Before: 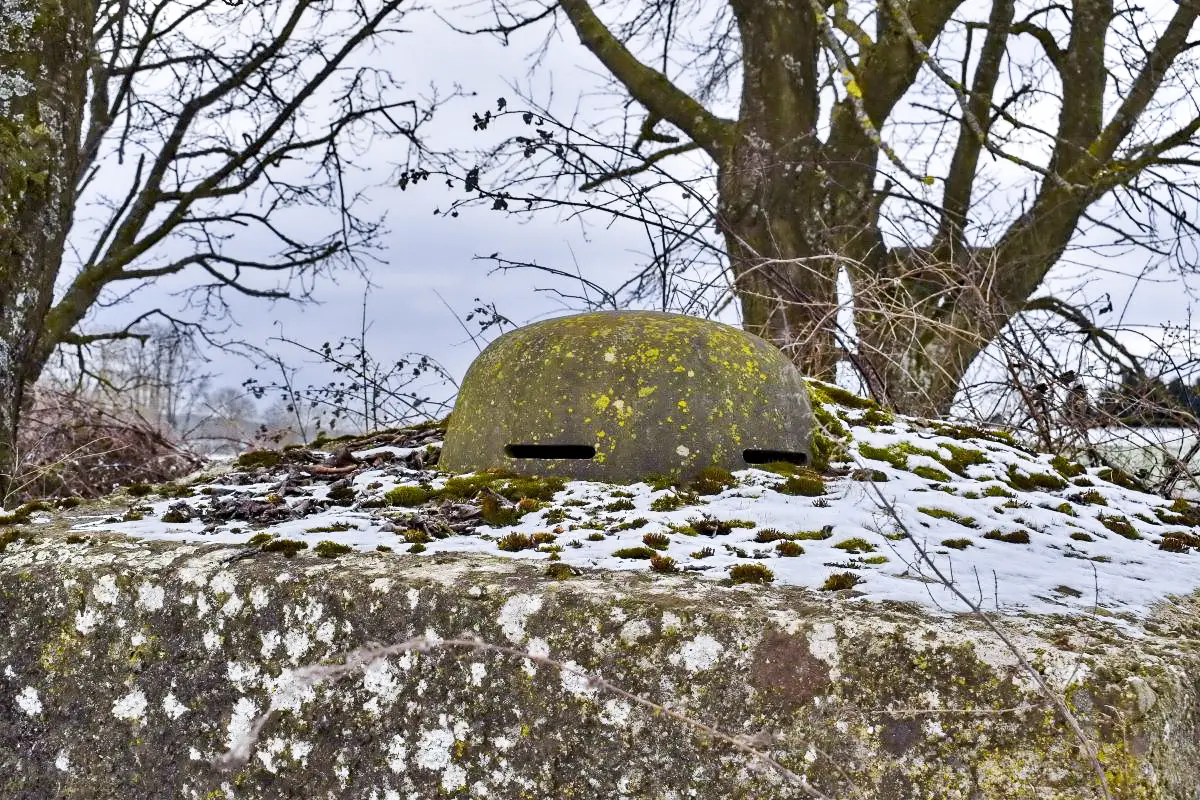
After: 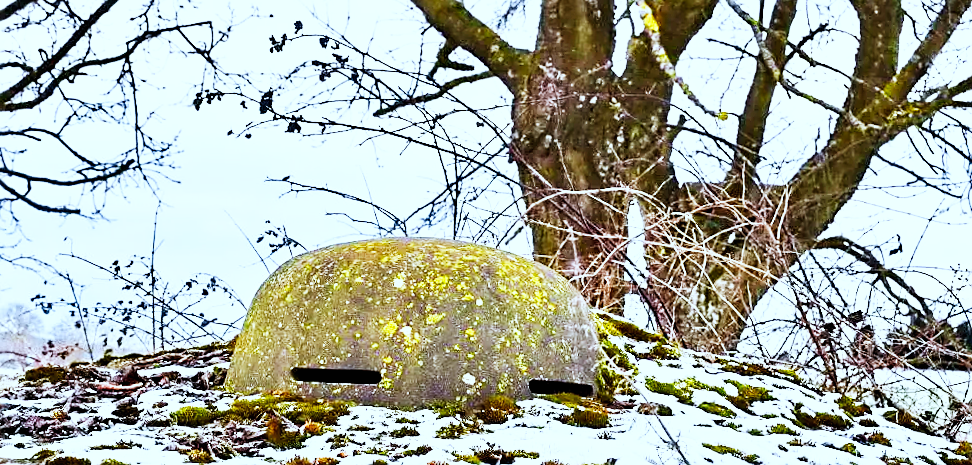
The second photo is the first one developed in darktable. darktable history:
rotate and perspective: rotation 1.72°, automatic cropping off
sharpen: on, module defaults
crop: left 18.38%, top 11.092%, right 2.134%, bottom 33.217%
color correction: highlights a* -4.18, highlights b* -10.81
white balance: red 1, blue 1
base curve: curves: ch0 [(0, 0) (0.007, 0.004) (0.027, 0.03) (0.046, 0.07) (0.207, 0.54) (0.442, 0.872) (0.673, 0.972) (1, 1)], preserve colors none
